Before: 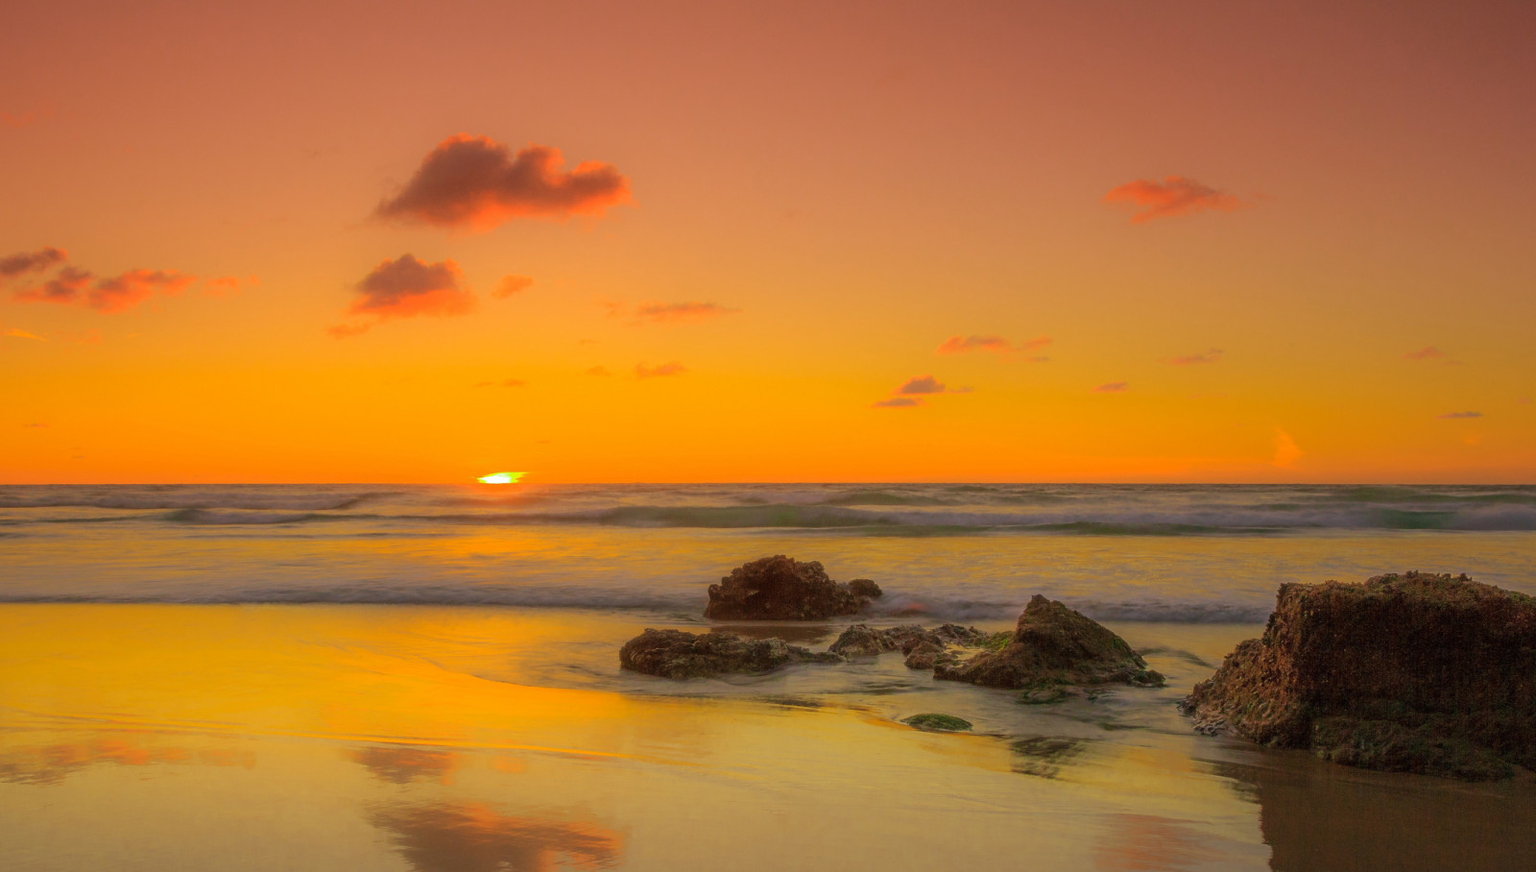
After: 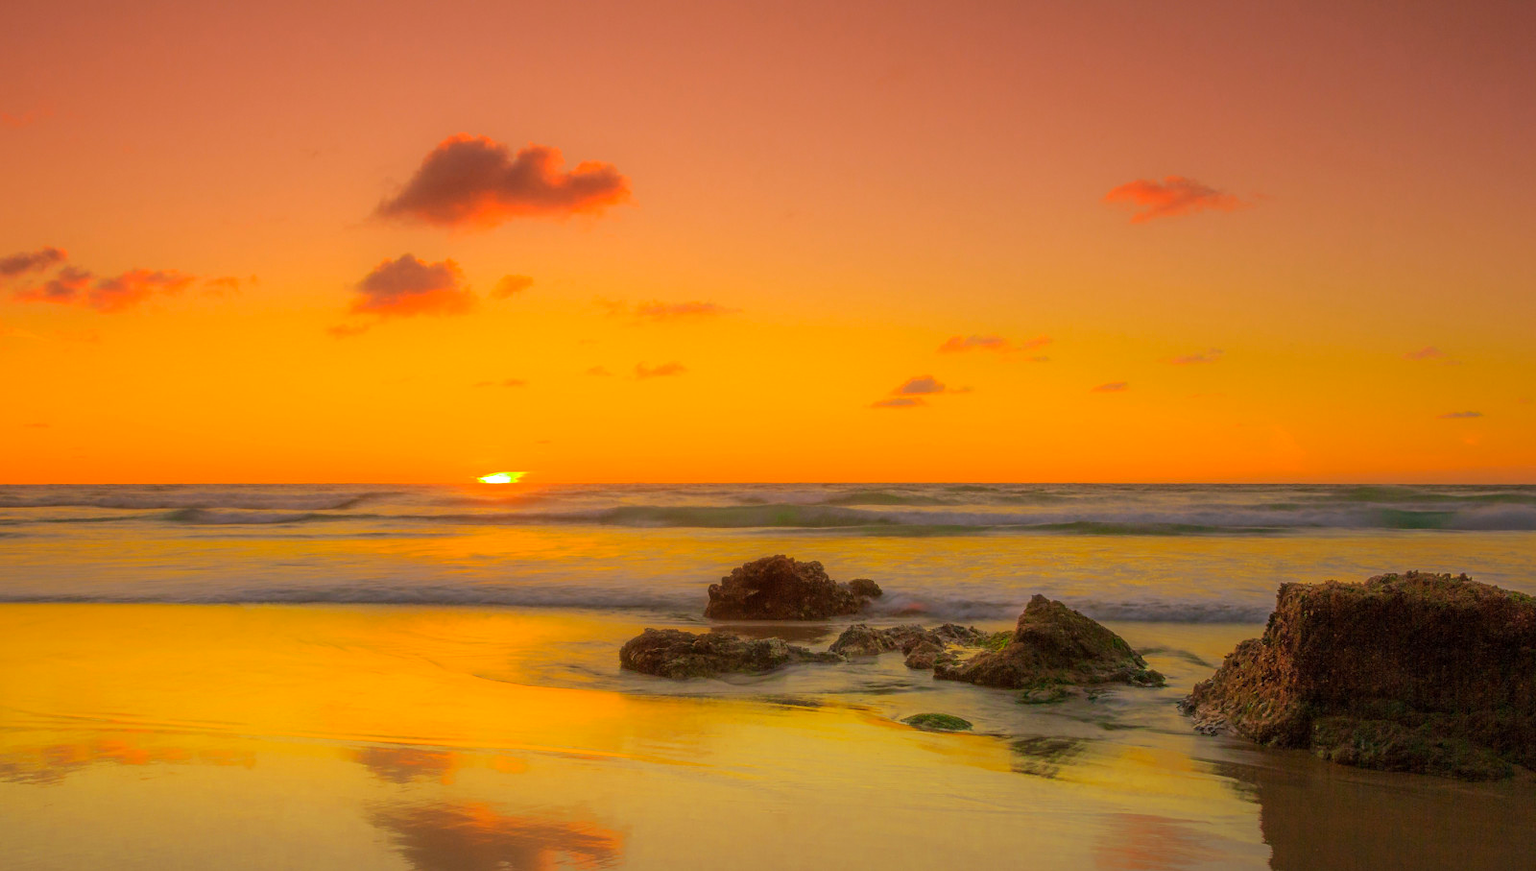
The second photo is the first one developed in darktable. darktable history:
color zones: curves: ch1 [(0.25, 0.61) (0.75, 0.248)]
exposure: black level correction 0.001, exposure 0.193 EV, compensate highlight preservation false
